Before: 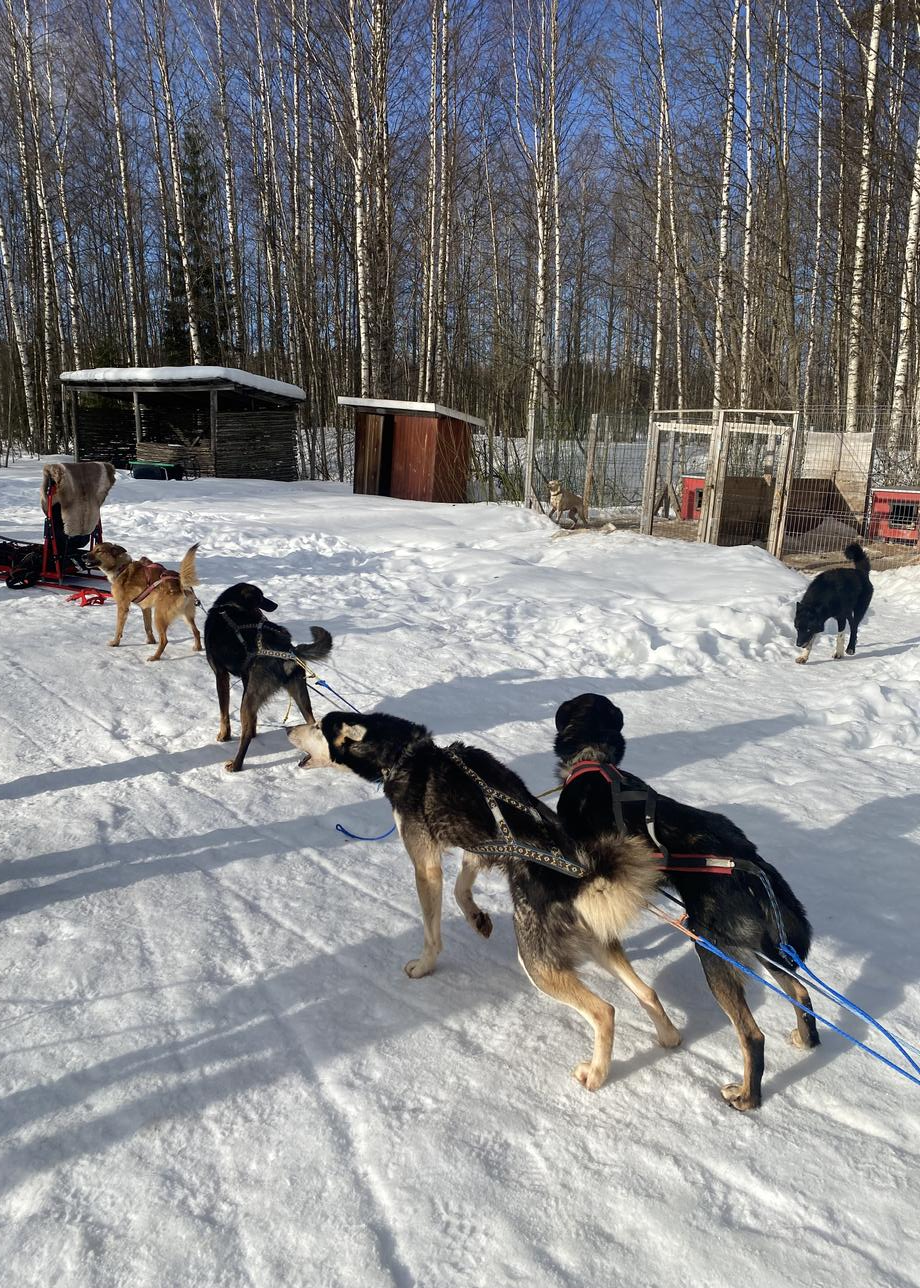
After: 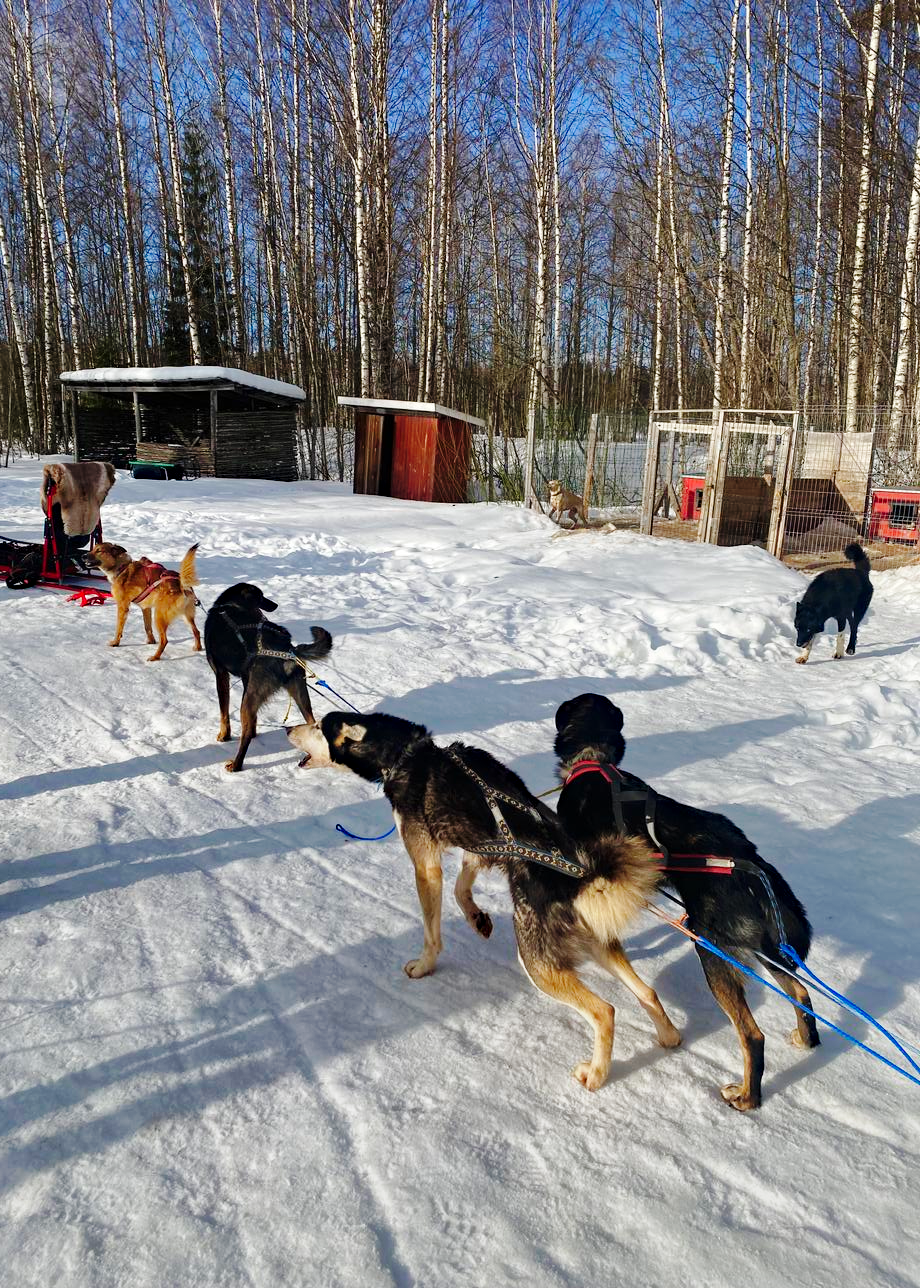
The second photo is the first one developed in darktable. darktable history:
shadows and highlights: on, module defaults
haze removal: compatibility mode true, adaptive false
base curve: curves: ch0 [(0, 0) (0.036, 0.025) (0.121, 0.166) (0.206, 0.329) (0.605, 0.79) (1, 1)], preserve colors none
graduated density: rotation -180°, offset 27.42
